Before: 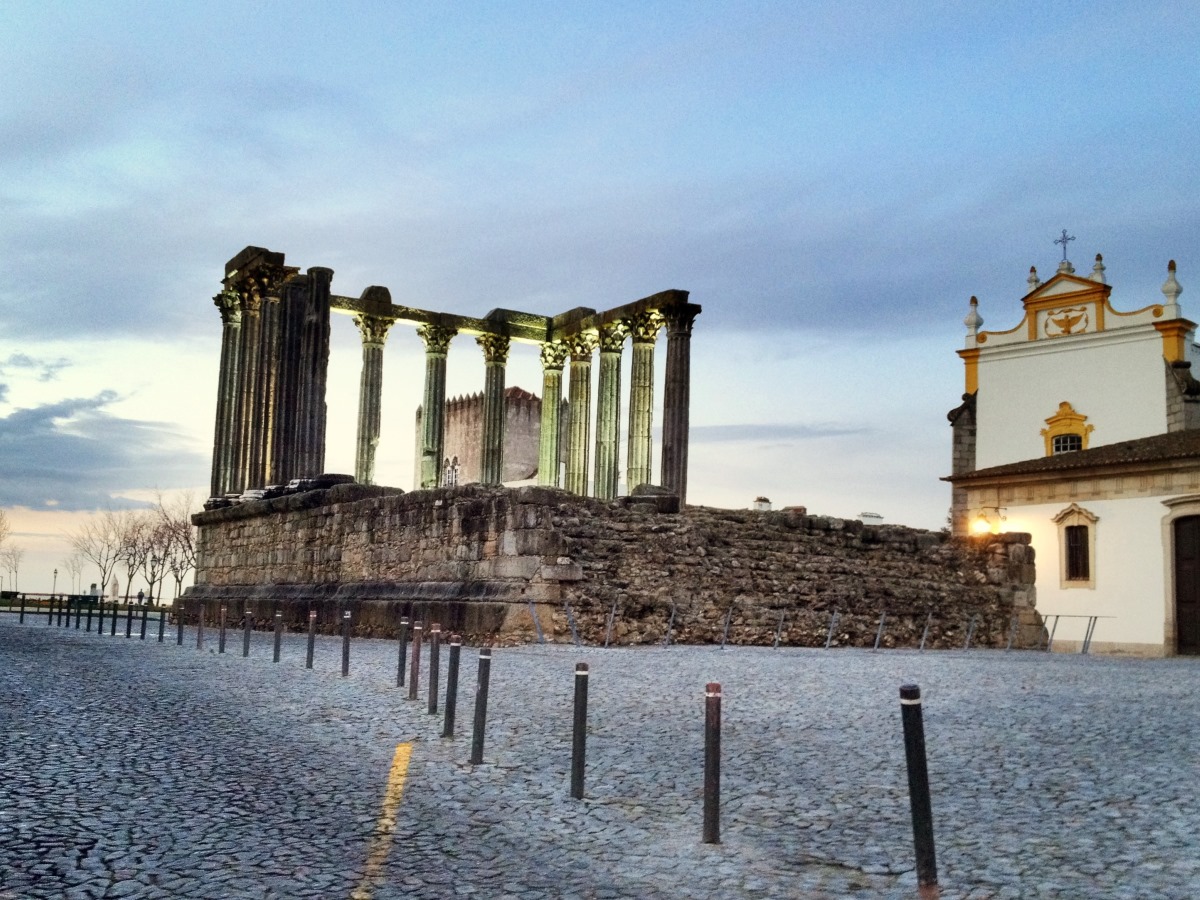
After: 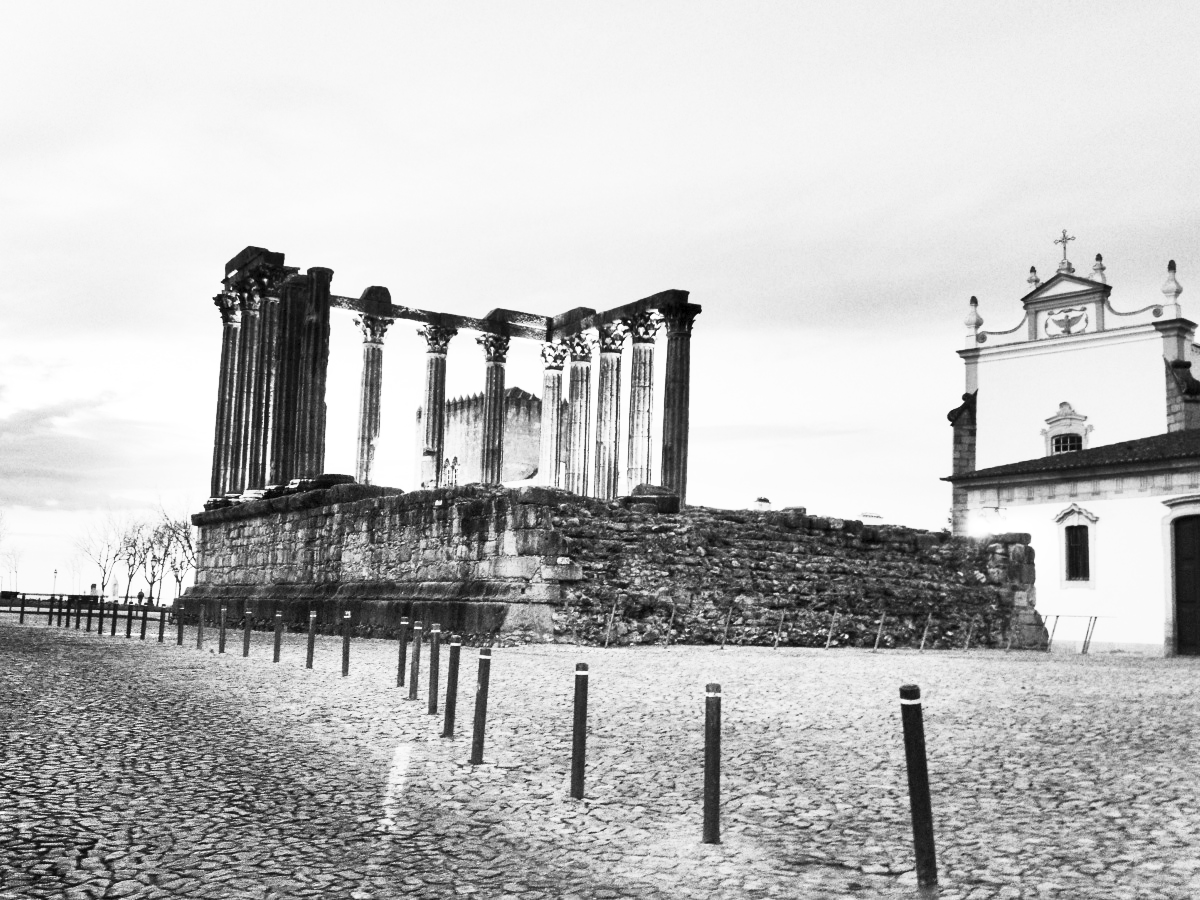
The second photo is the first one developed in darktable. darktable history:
contrast brightness saturation: contrast 0.53, brightness 0.47, saturation -1
white balance: emerald 1
